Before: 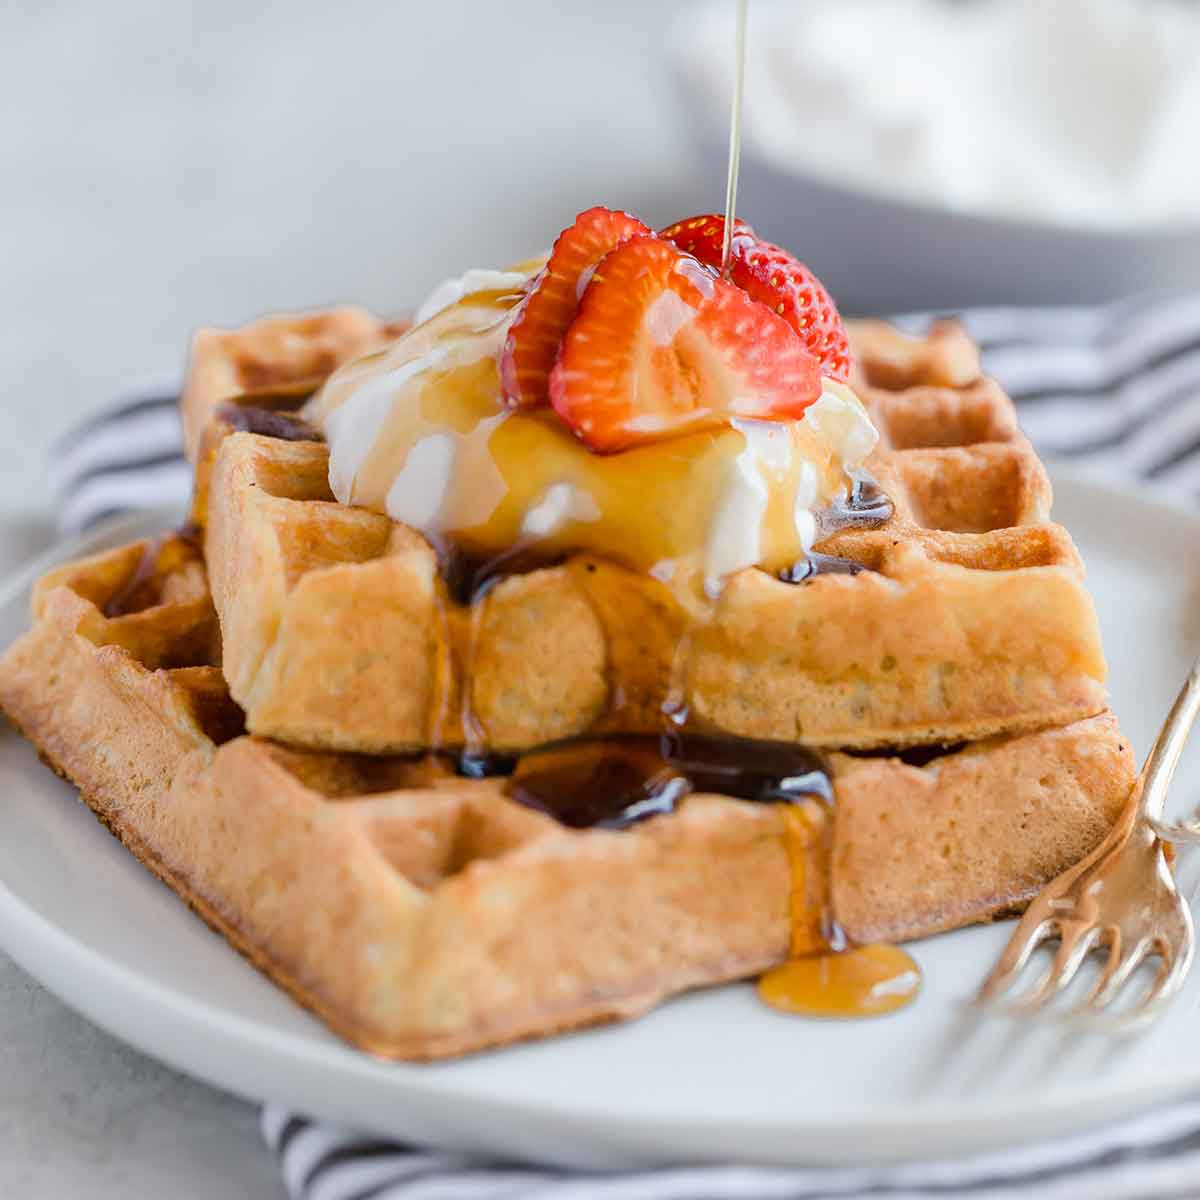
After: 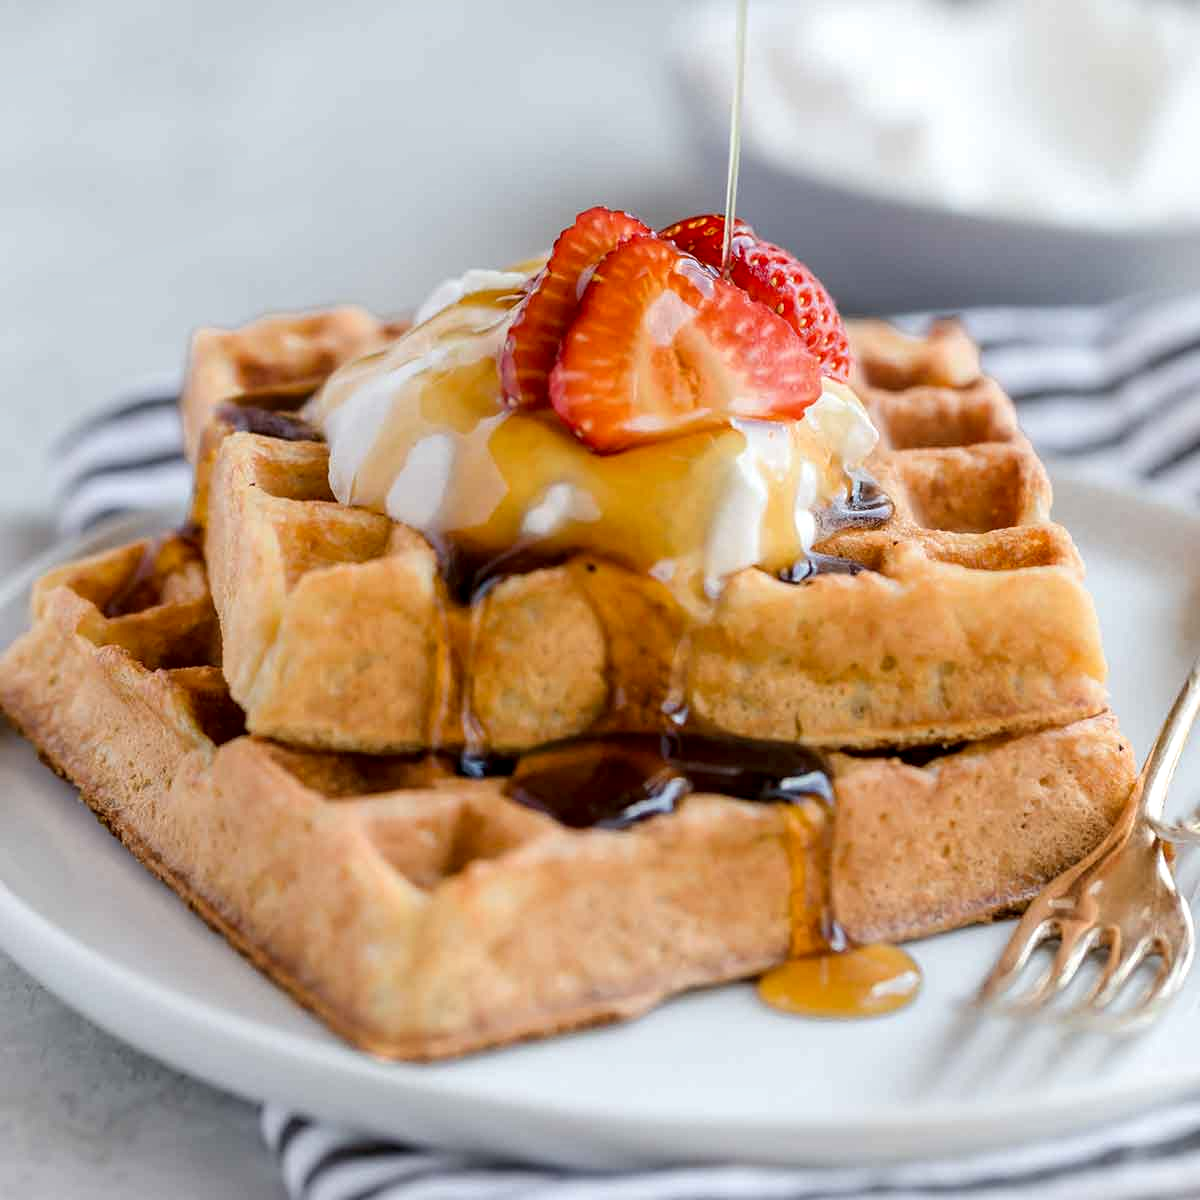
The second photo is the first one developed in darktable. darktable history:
local contrast: highlights 84%, shadows 82%
